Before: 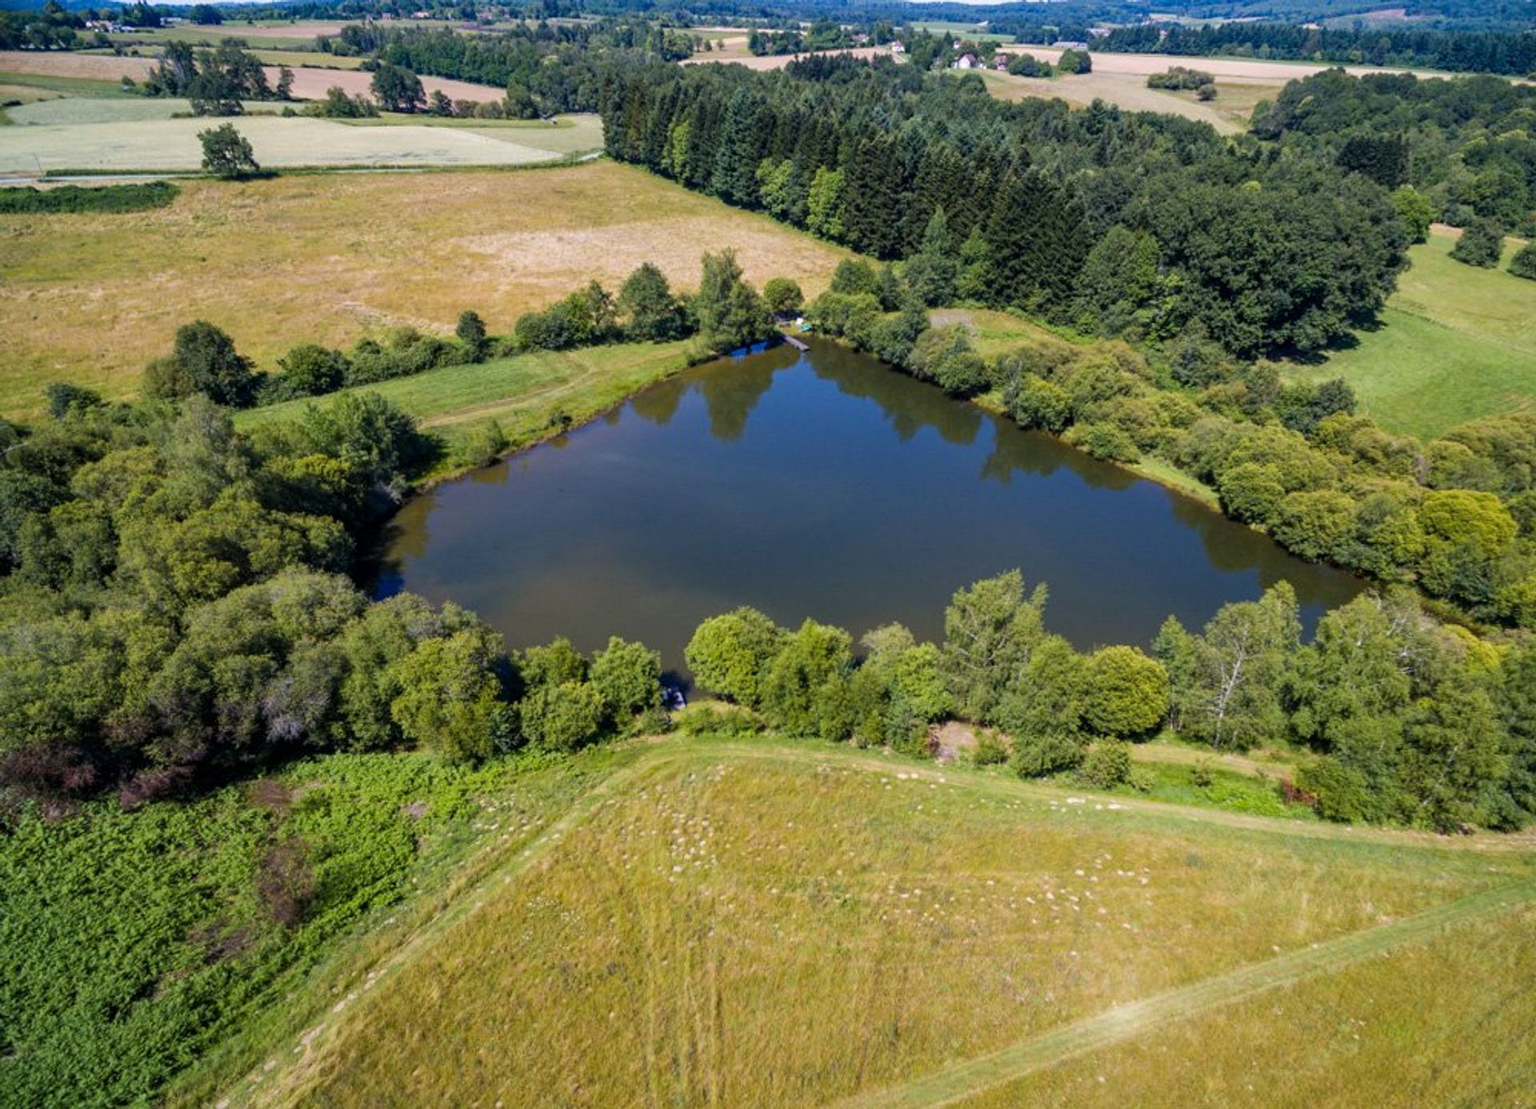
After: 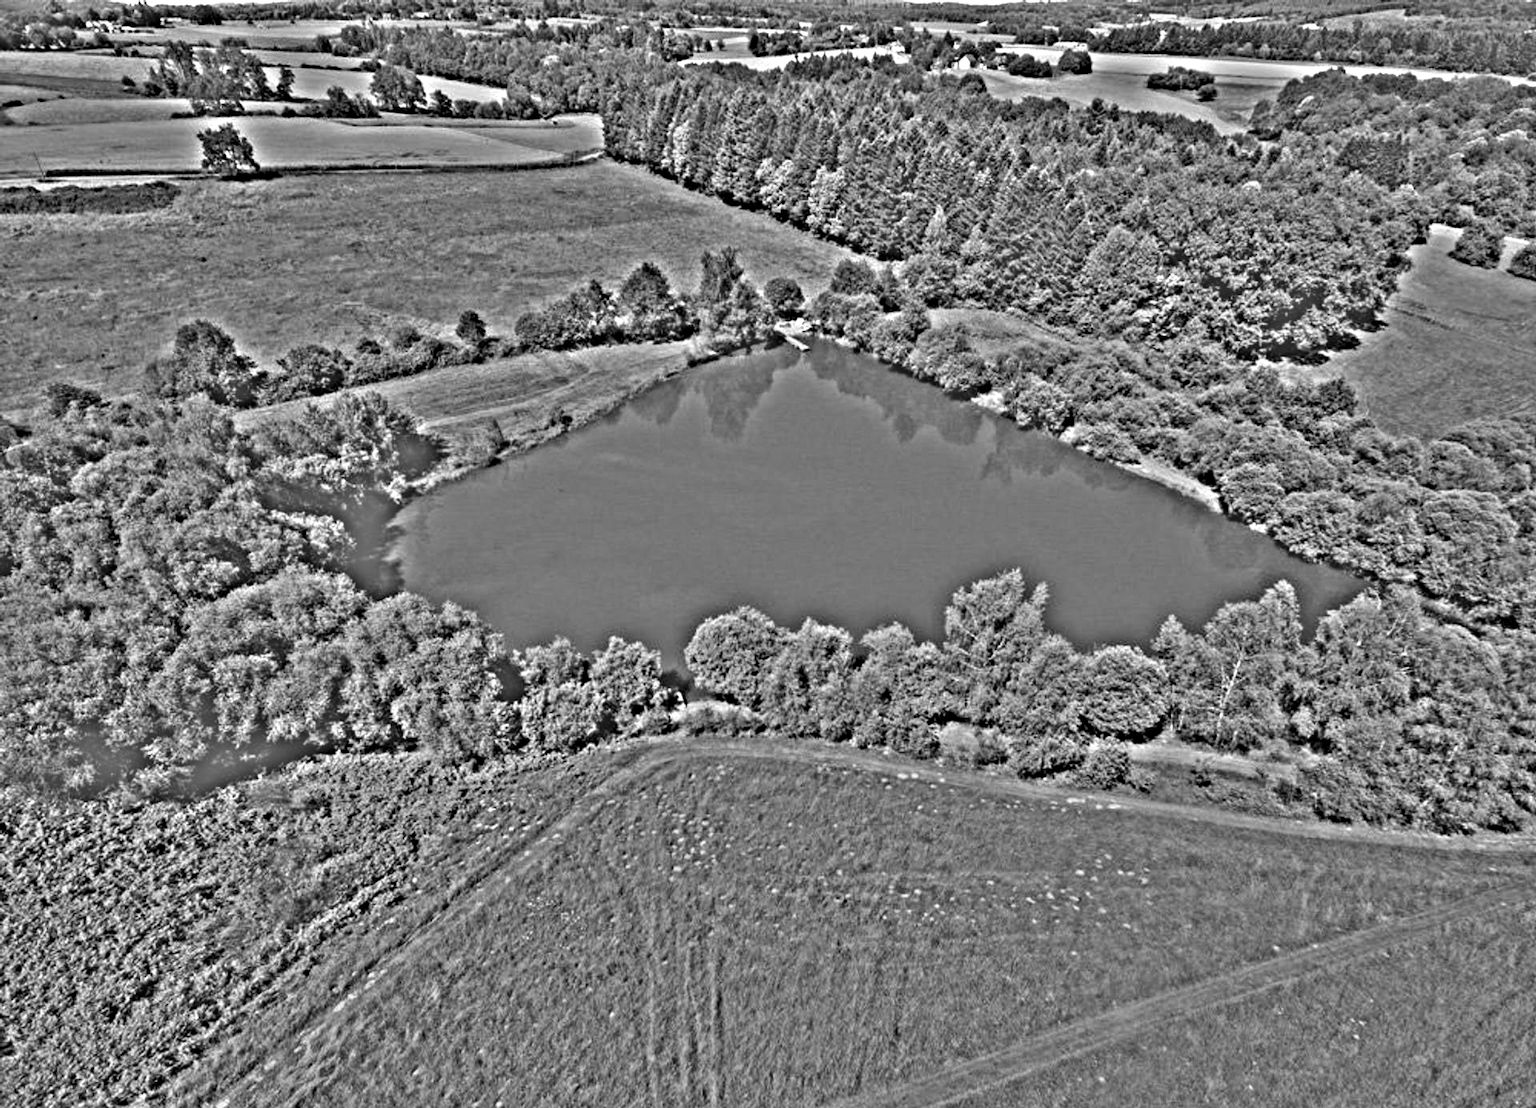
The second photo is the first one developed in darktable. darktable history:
exposure: exposure 0.081 EV, compensate highlight preservation false
highpass: on, module defaults
